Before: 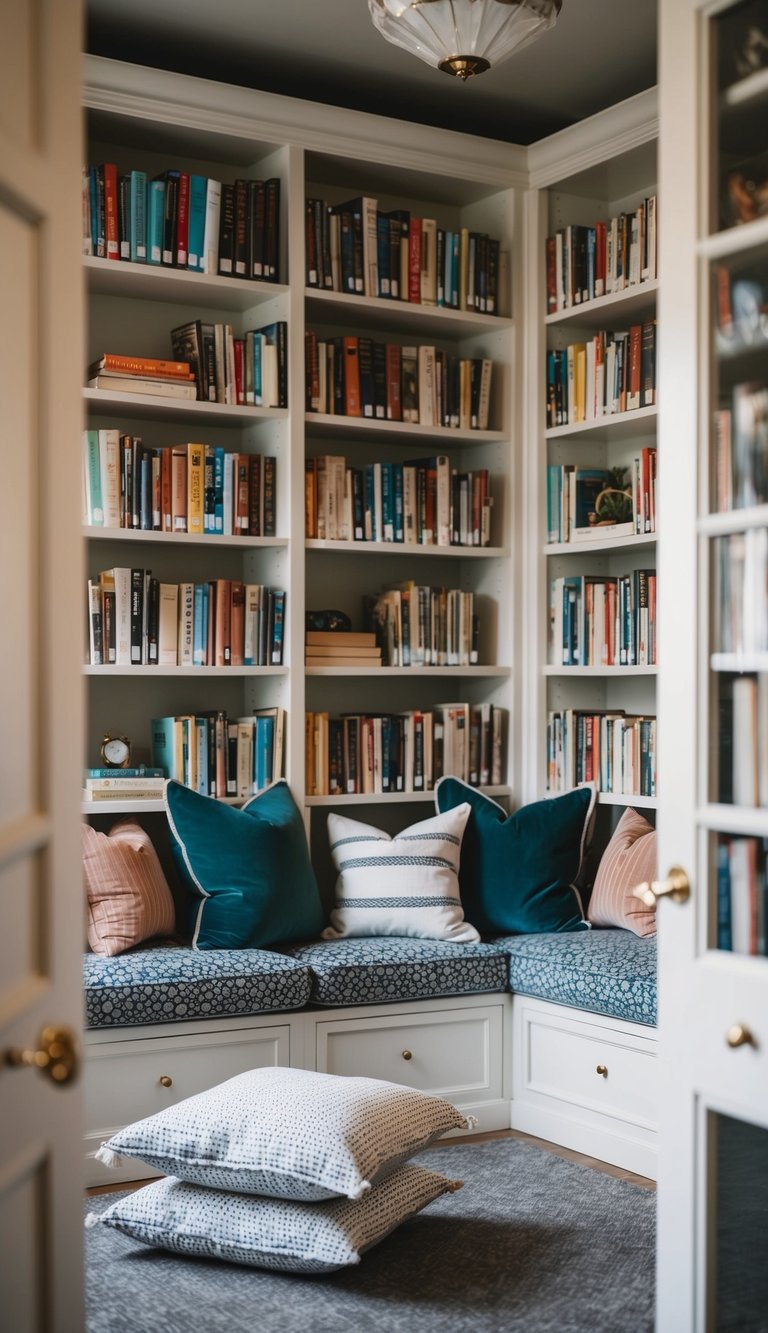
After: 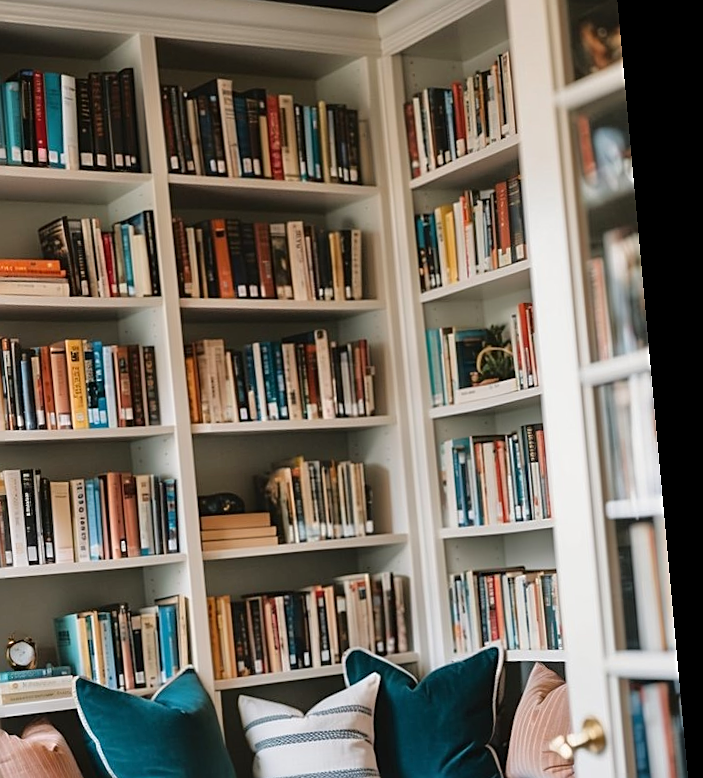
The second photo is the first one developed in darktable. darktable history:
tone equalizer: -8 EV 0.001 EV, -7 EV -0.004 EV, -6 EV 0.009 EV, -5 EV 0.032 EV, -4 EV 0.276 EV, -3 EV 0.644 EV, -2 EV 0.584 EV, -1 EV 0.187 EV, +0 EV 0.024 EV
contrast equalizer: y [[0.5 ×6], [0.5 ×6], [0.5, 0.5, 0.501, 0.545, 0.707, 0.863], [0 ×6], [0 ×6]]
rotate and perspective: rotation -5.2°, automatic cropping off
crop: left 18.38%, top 11.092%, right 2.134%, bottom 33.217%
sharpen: on, module defaults
